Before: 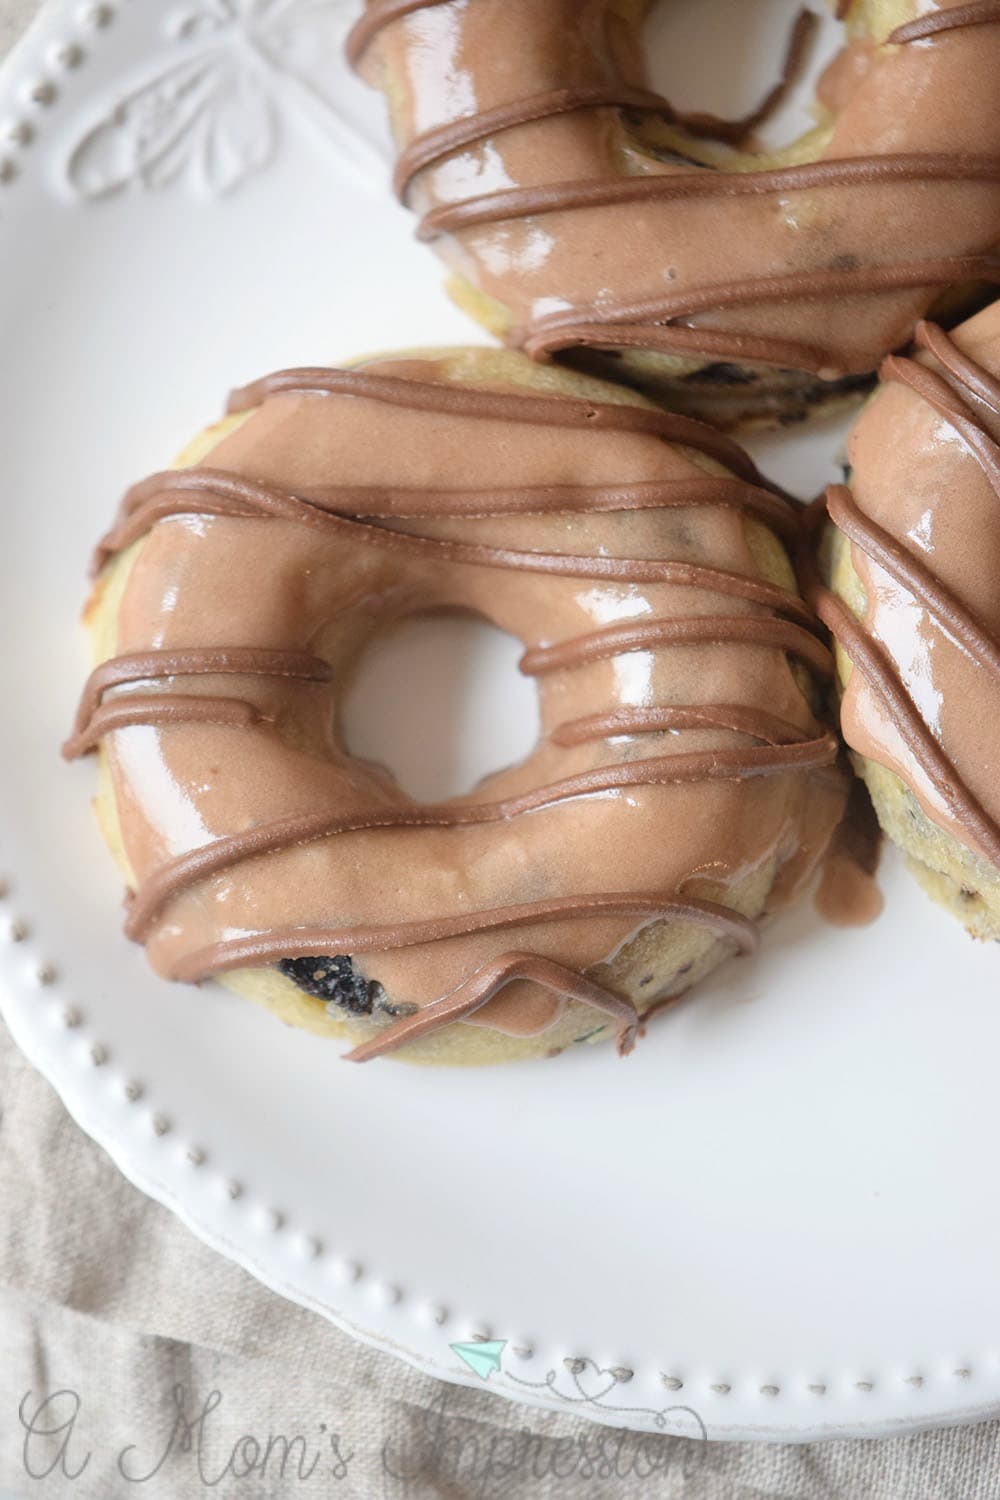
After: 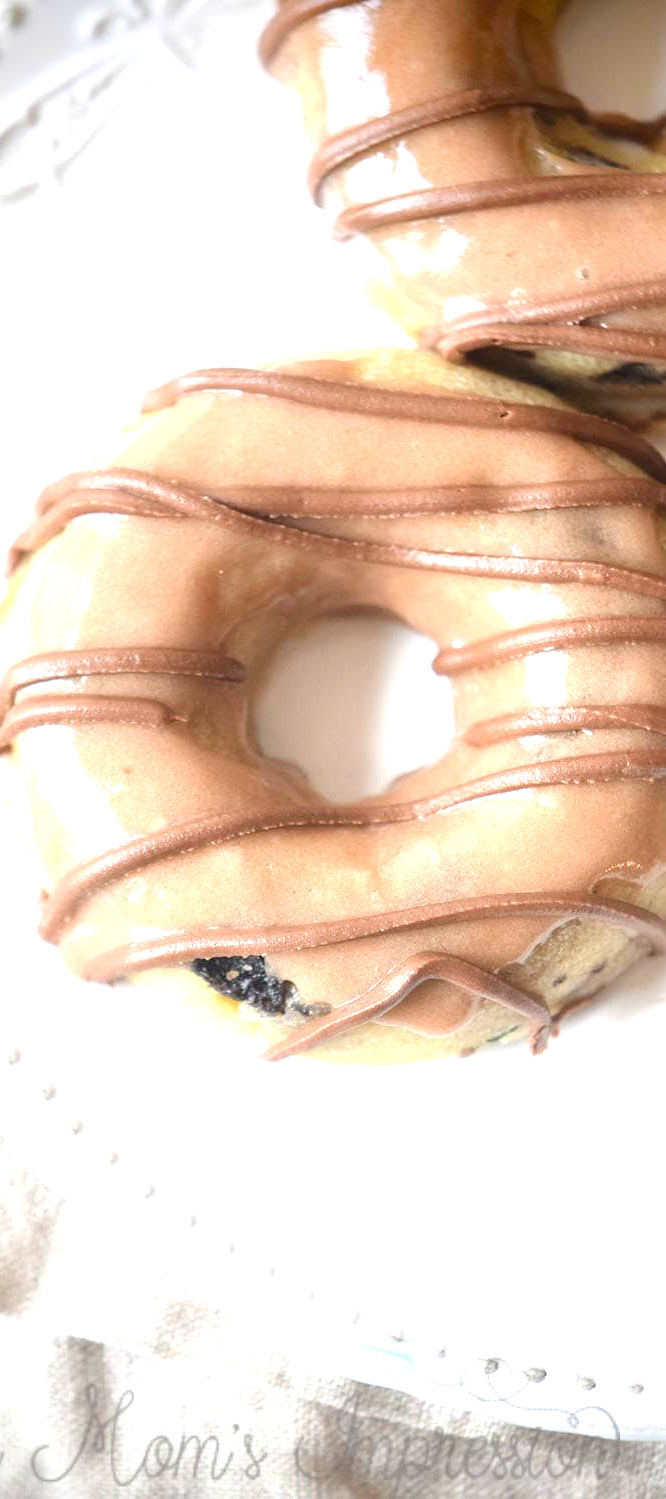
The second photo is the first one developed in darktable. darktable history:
rgb levels: preserve colors max RGB
crop and rotate: left 8.786%, right 24.548%
vignetting: fall-off start 88.53%, fall-off radius 44.2%, saturation 0.376, width/height ratio 1.161
exposure: black level correction 0, exposure 1.125 EV, compensate exposure bias true, compensate highlight preservation false
